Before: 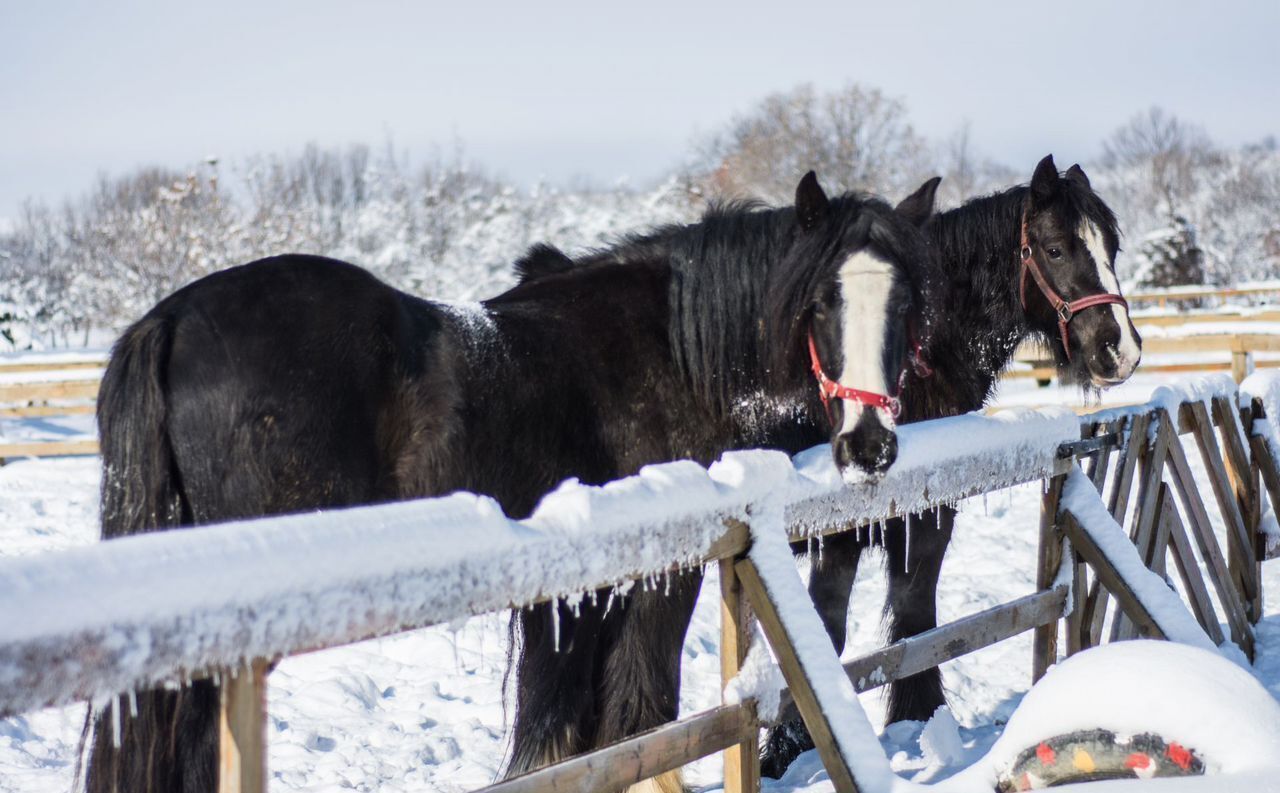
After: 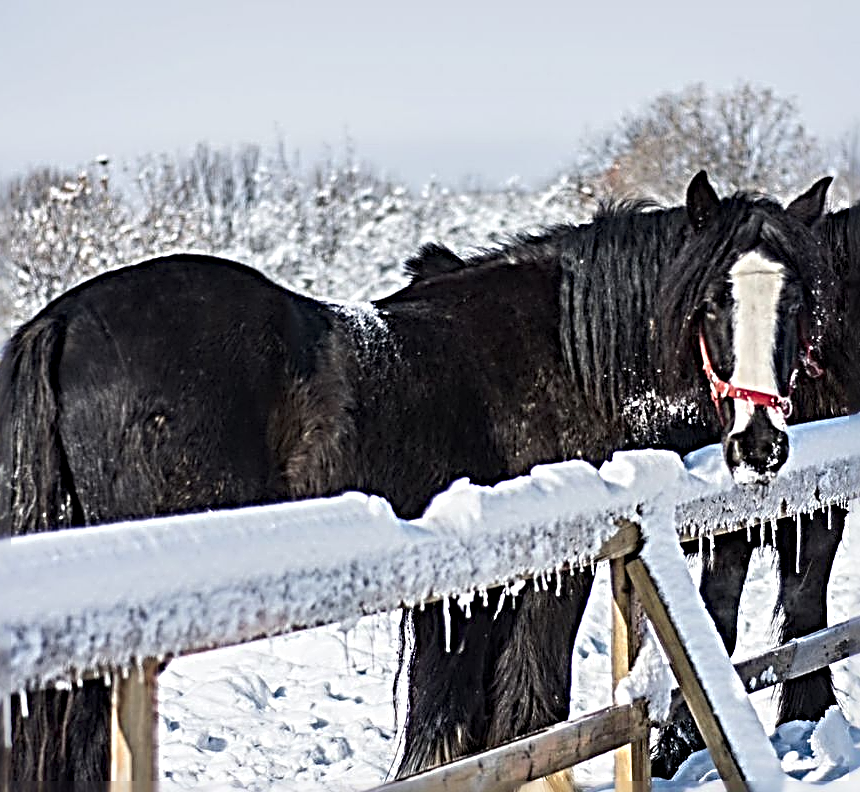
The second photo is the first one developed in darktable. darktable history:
crop and rotate: left 8.576%, right 24.2%
sharpen: radius 4.028, amount 1.987
